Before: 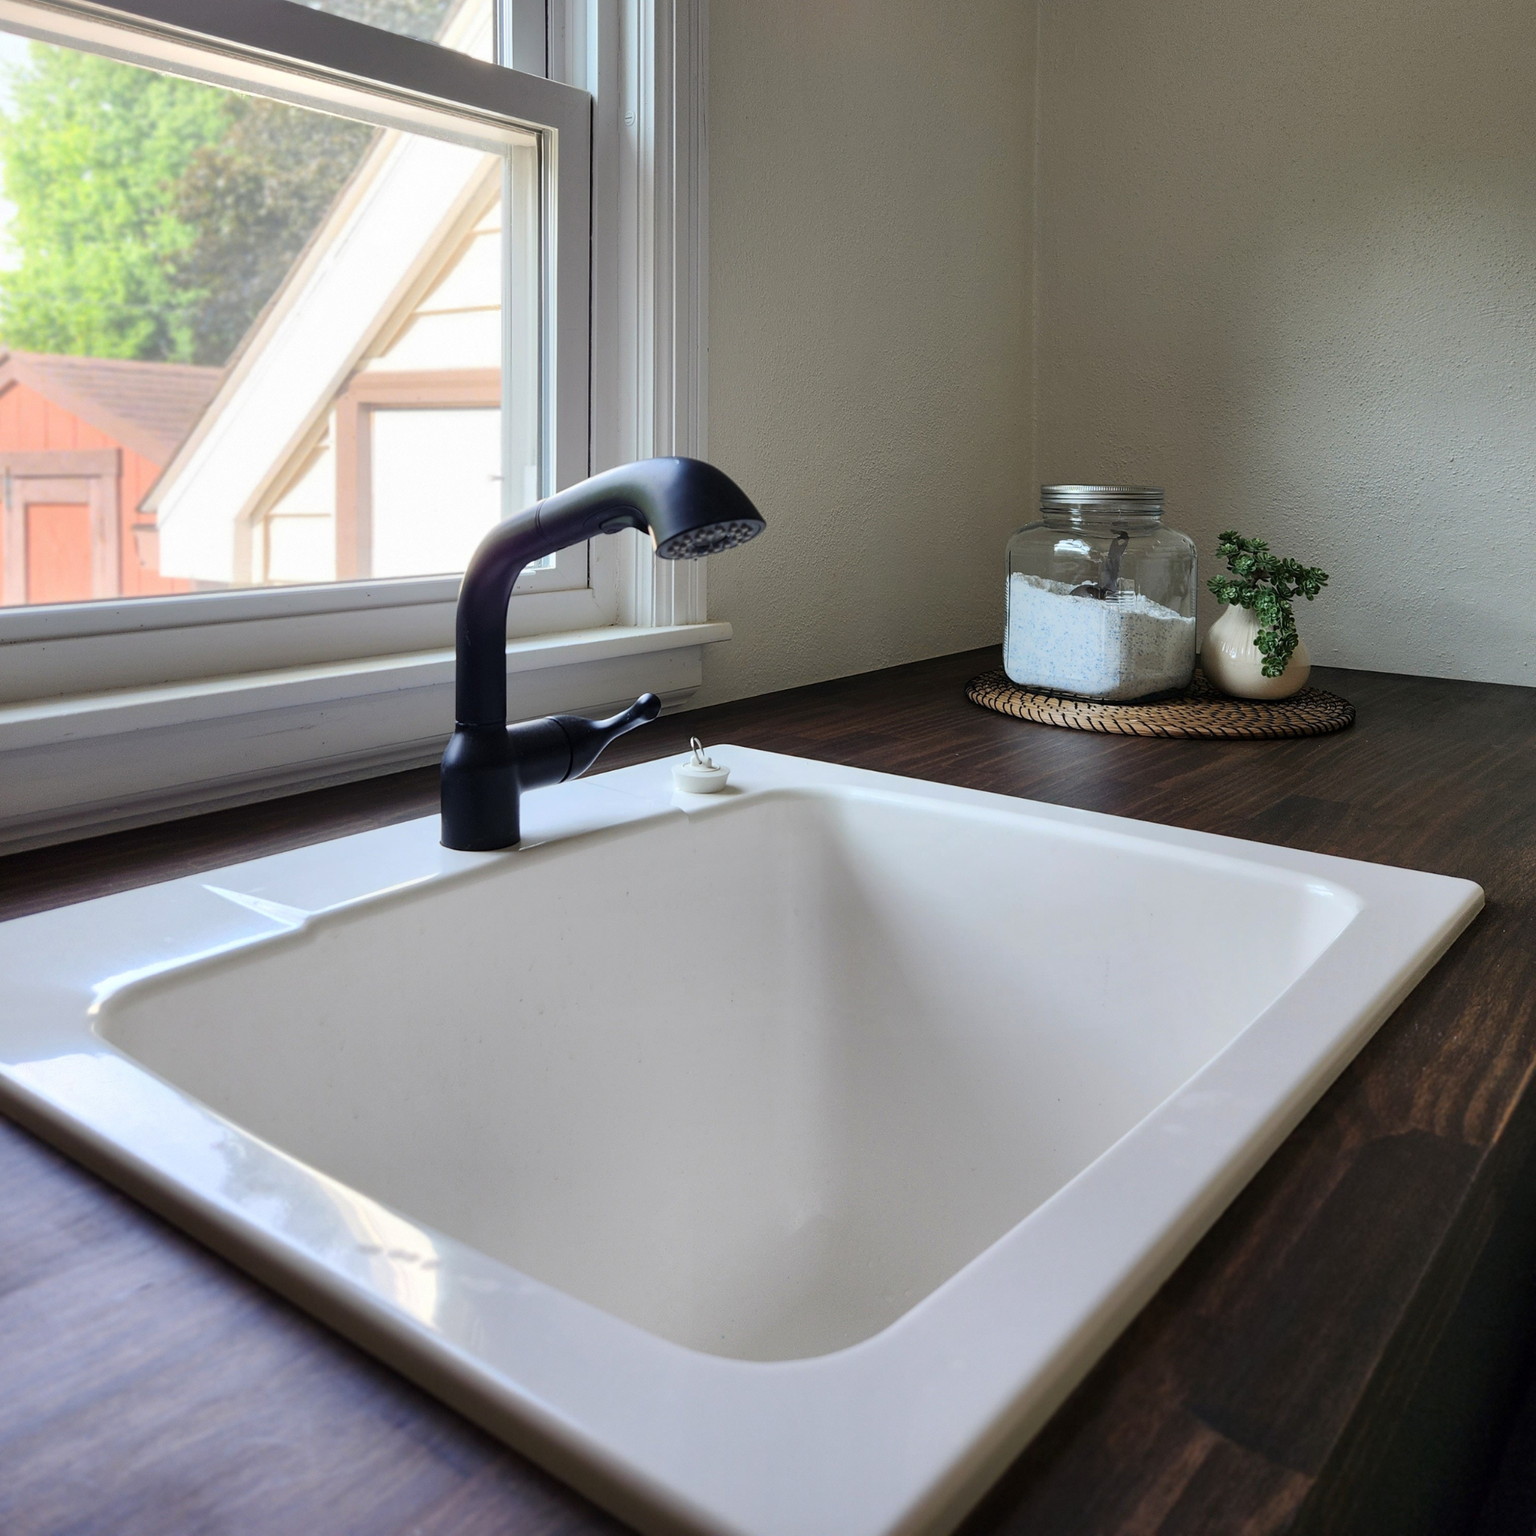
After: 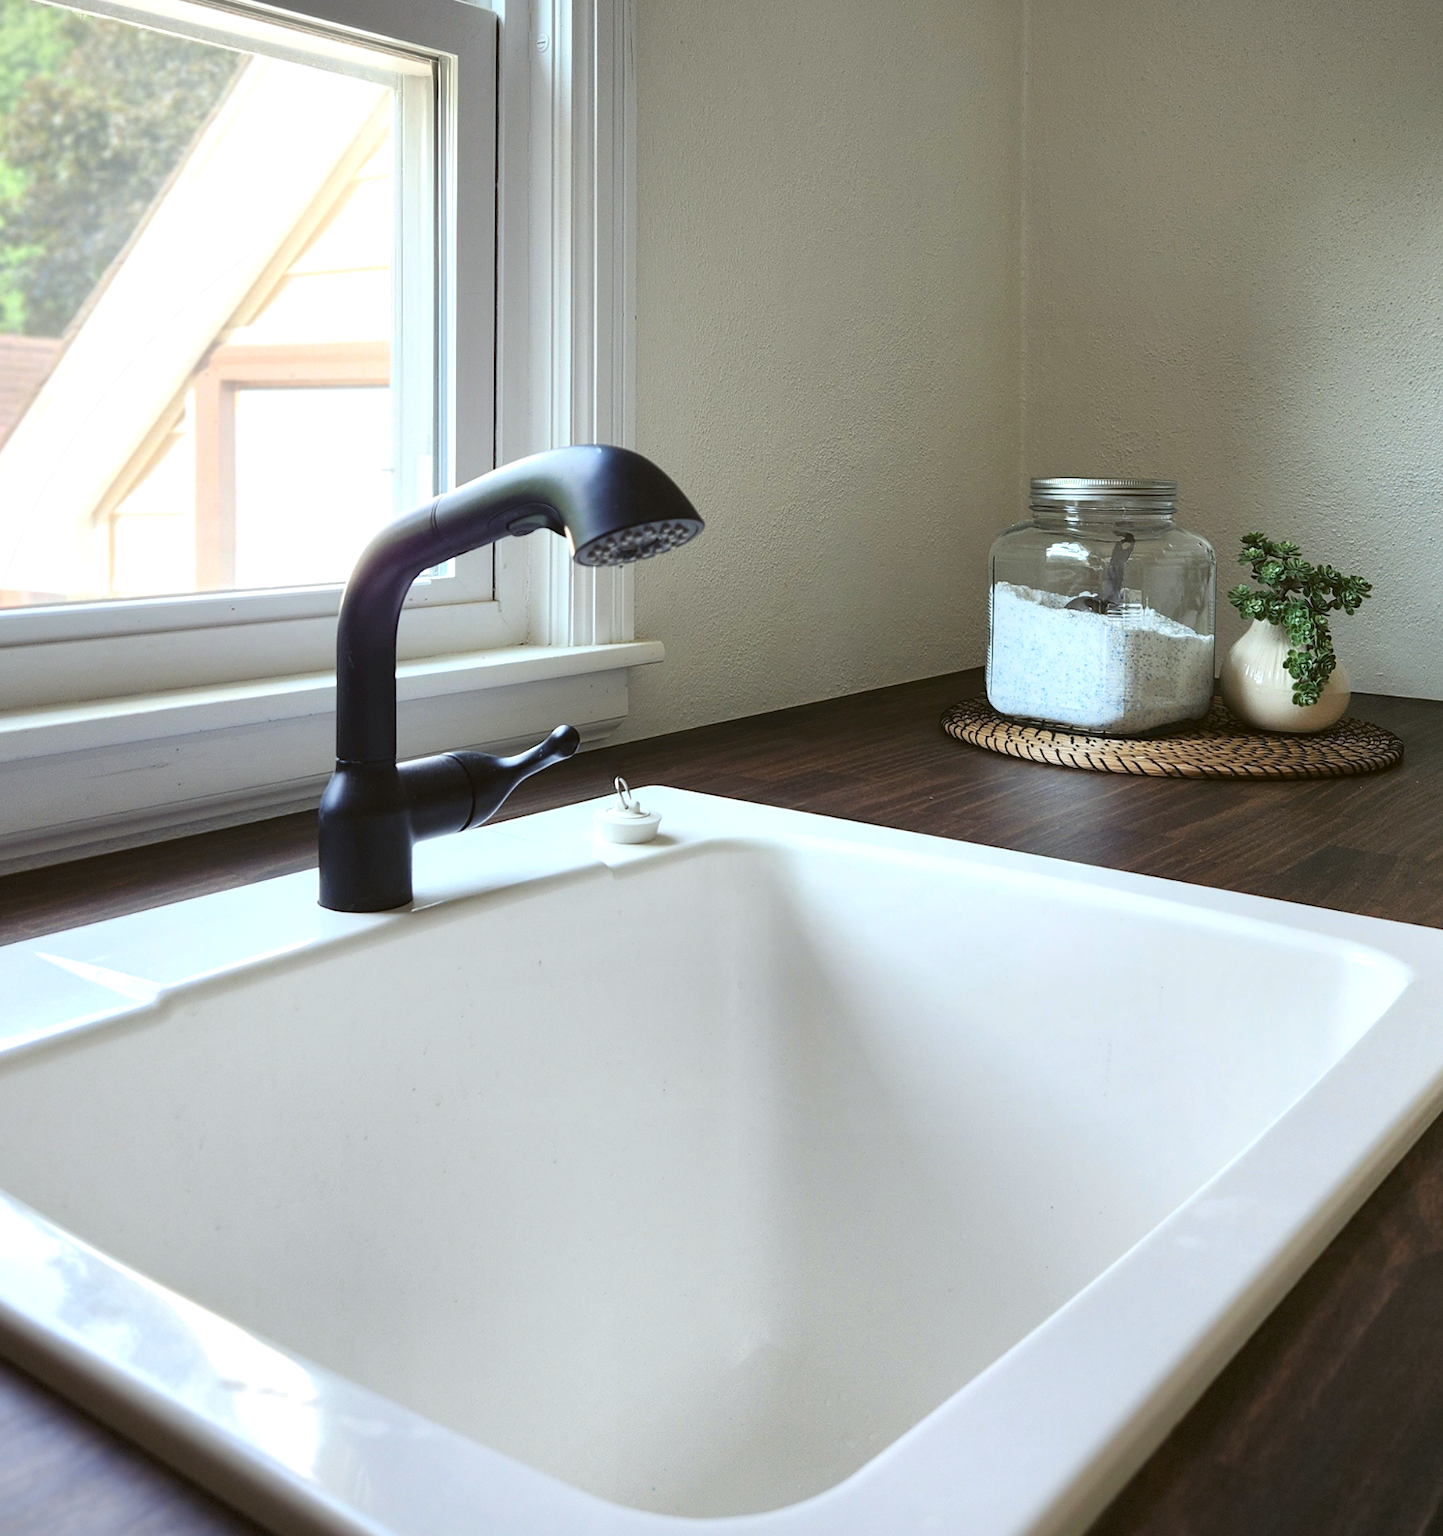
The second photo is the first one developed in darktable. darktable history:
vignetting: fall-off start 97.28%, fall-off radius 79%, brightness -0.462, saturation -0.3, width/height ratio 1.114, dithering 8-bit output, unbound false
exposure: exposure 0.6 EV, compensate highlight preservation false
crop: left 11.225%, top 5.381%, right 9.565%, bottom 10.314%
color balance: lift [1.004, 1.002, 1.002, 0.998], gamma [1, 1.007, 1.002, 0.993], gain [1, 0.977, 1.013, 1.023], contrast -3.64%
